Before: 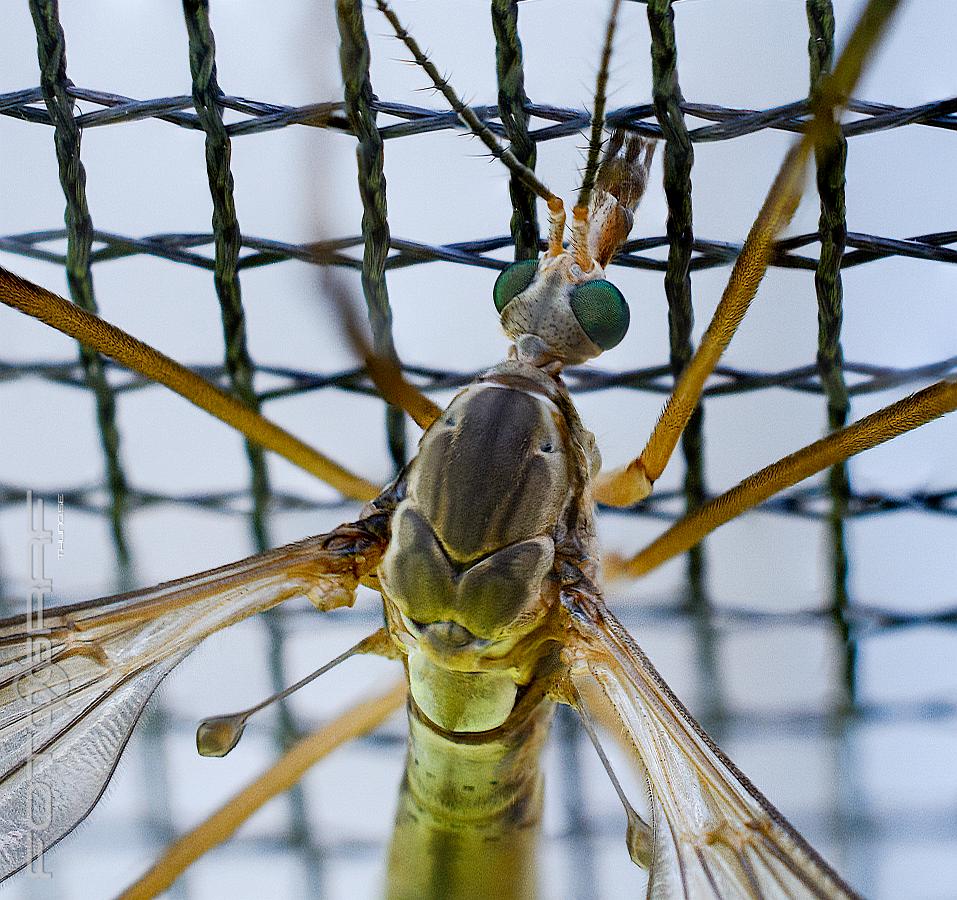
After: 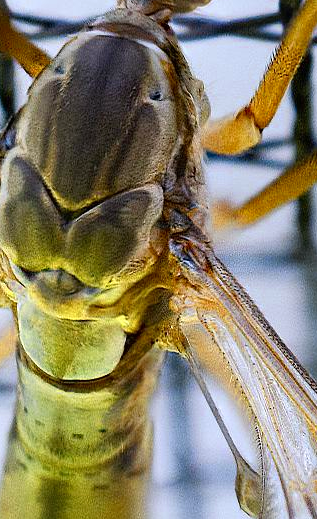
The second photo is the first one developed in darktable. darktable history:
crop: left 40.878%, top 39.176%, right 25.993%, bottom 3.081%
white balance: red 1.009, blue 1.027
color zones: curves: ch0 [(0.004, 0.305) (0.261, 0.623) (0.389, 0.399) (0.708, 0.571) (0.947, 0.34)]; ch1 [(0.025, 0.645) (0.229, 0.584) (0.326, 0.551) (0.484, 0.262) (0.757, 0.643)]
